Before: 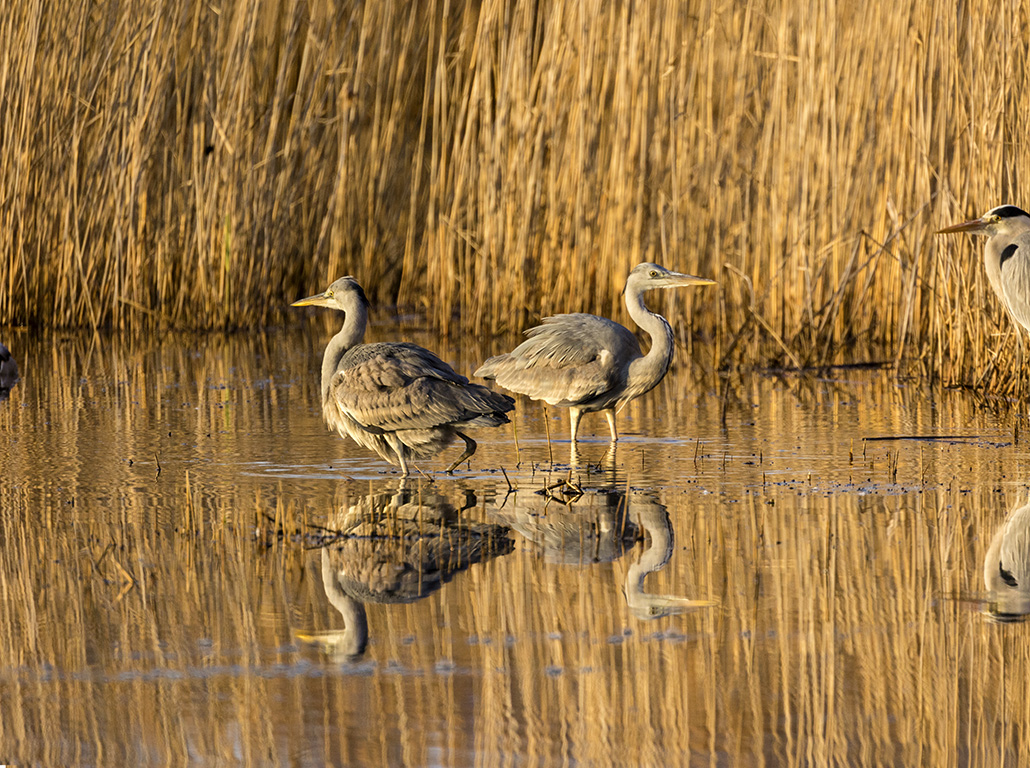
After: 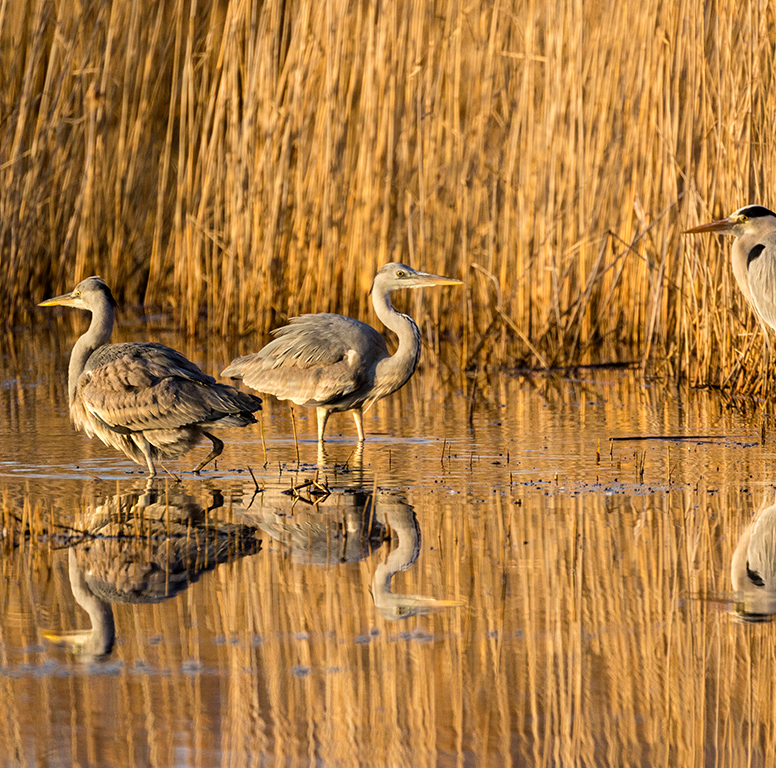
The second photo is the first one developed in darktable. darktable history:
crop and rotate: left 24.6%
white balance: emerald 1
